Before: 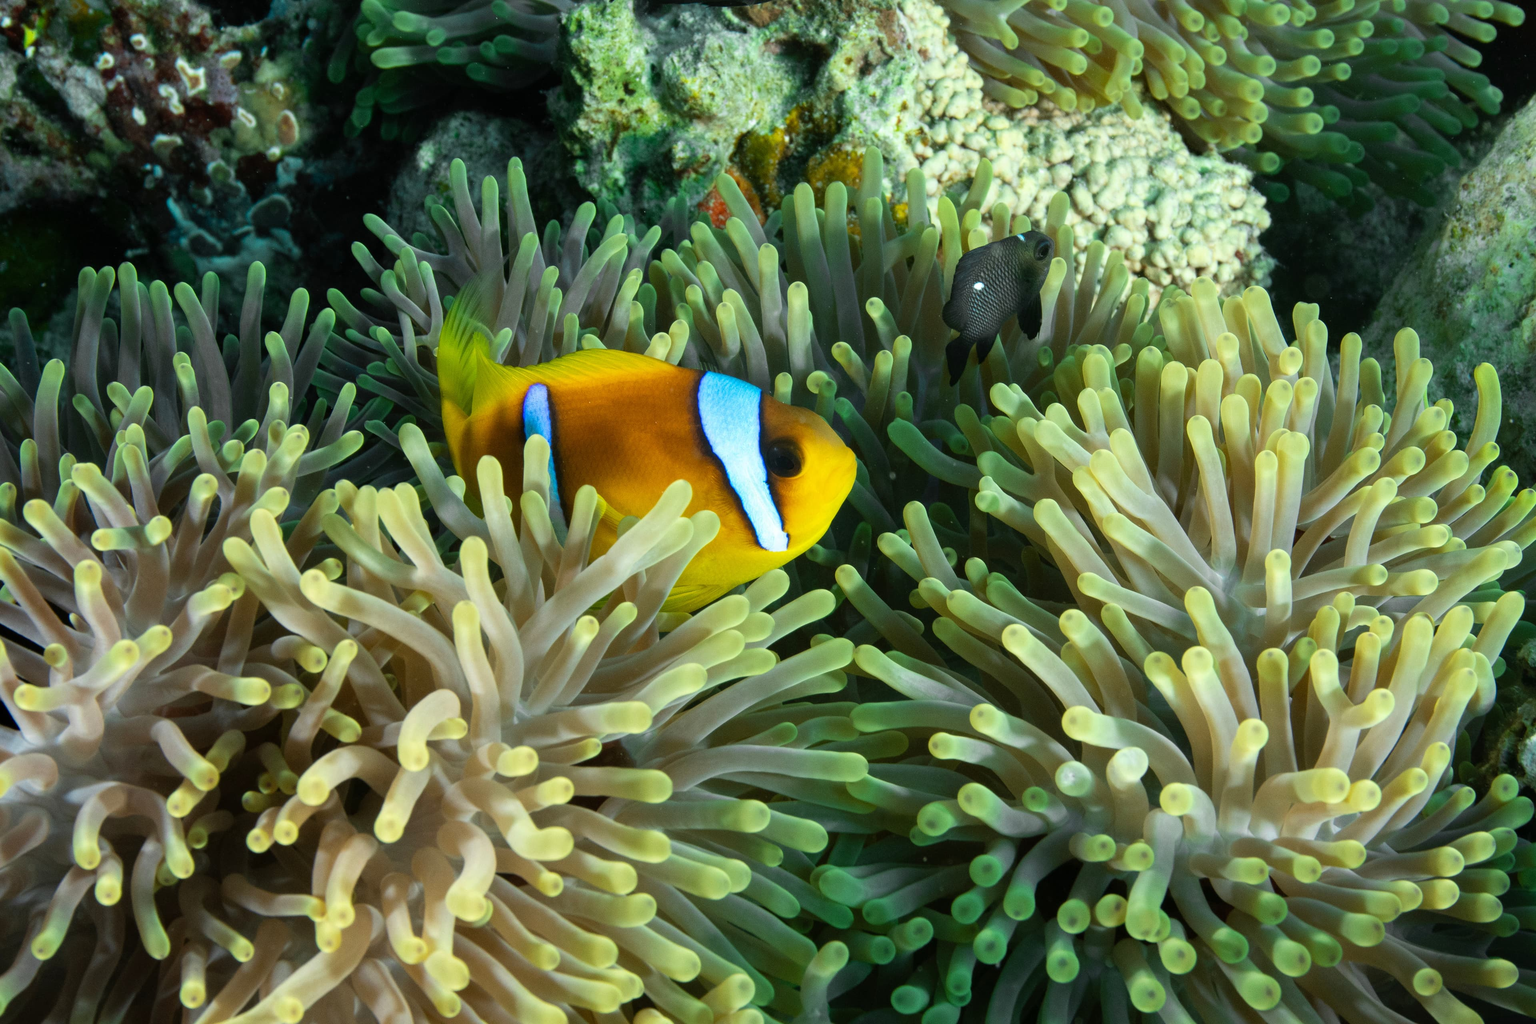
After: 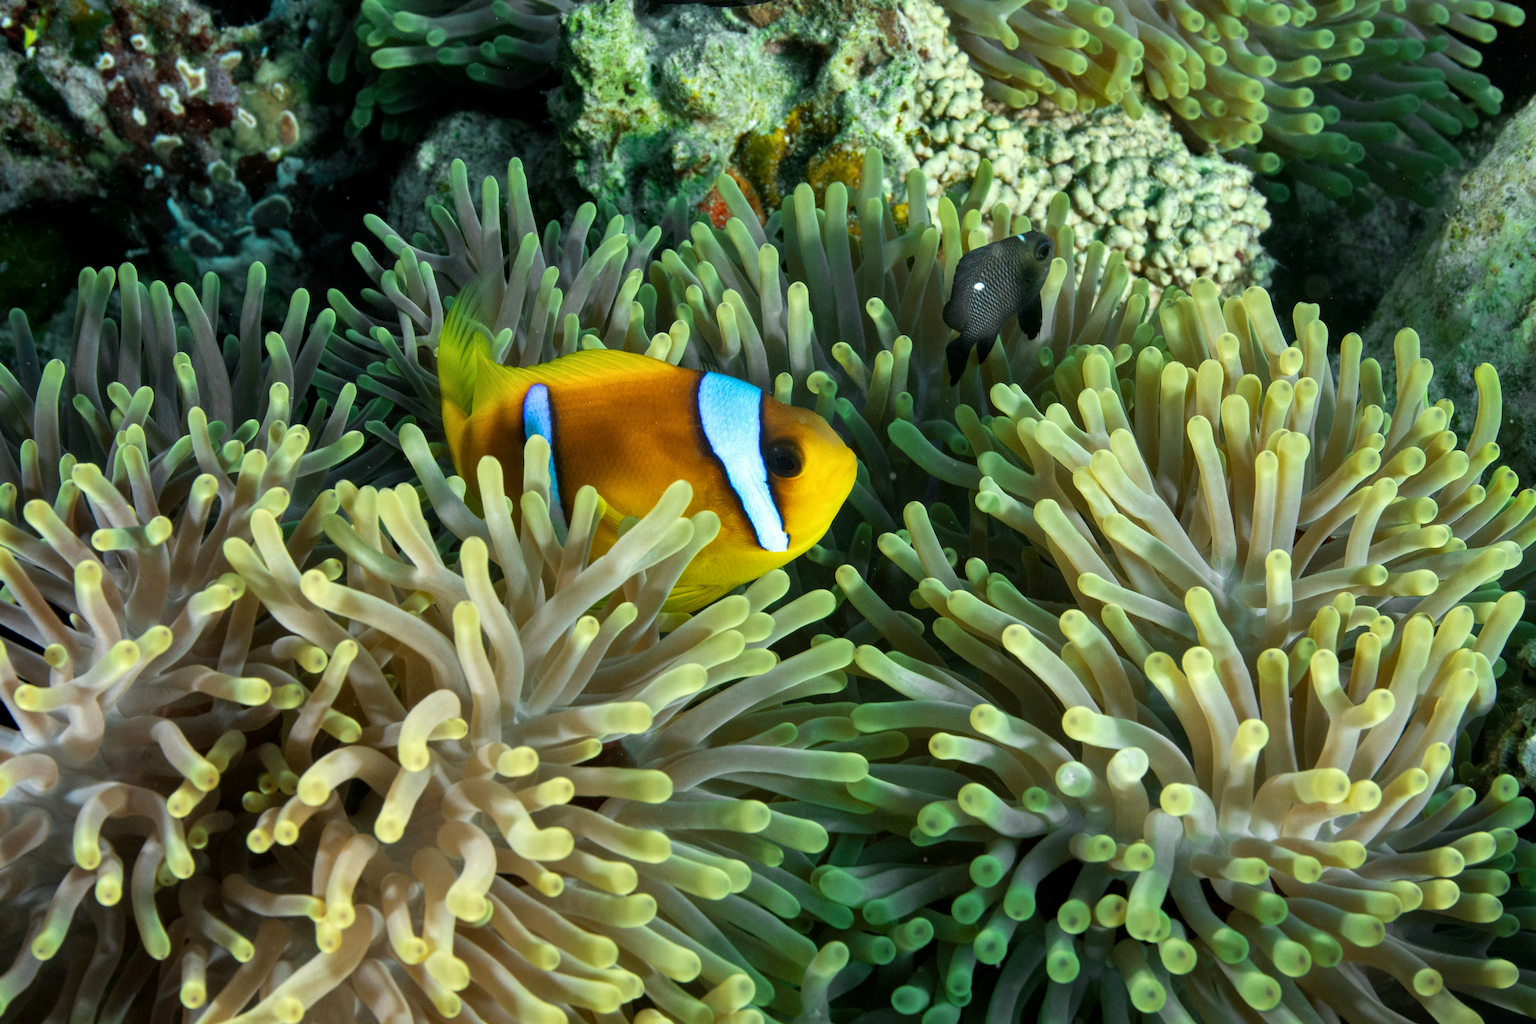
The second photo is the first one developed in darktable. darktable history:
local contrast: highlights 100%, shadows 102%, detail 119%, midtone range 0.2
shadows and highlights: shadows 21.03, highlights -80.8, soften with gaussian
